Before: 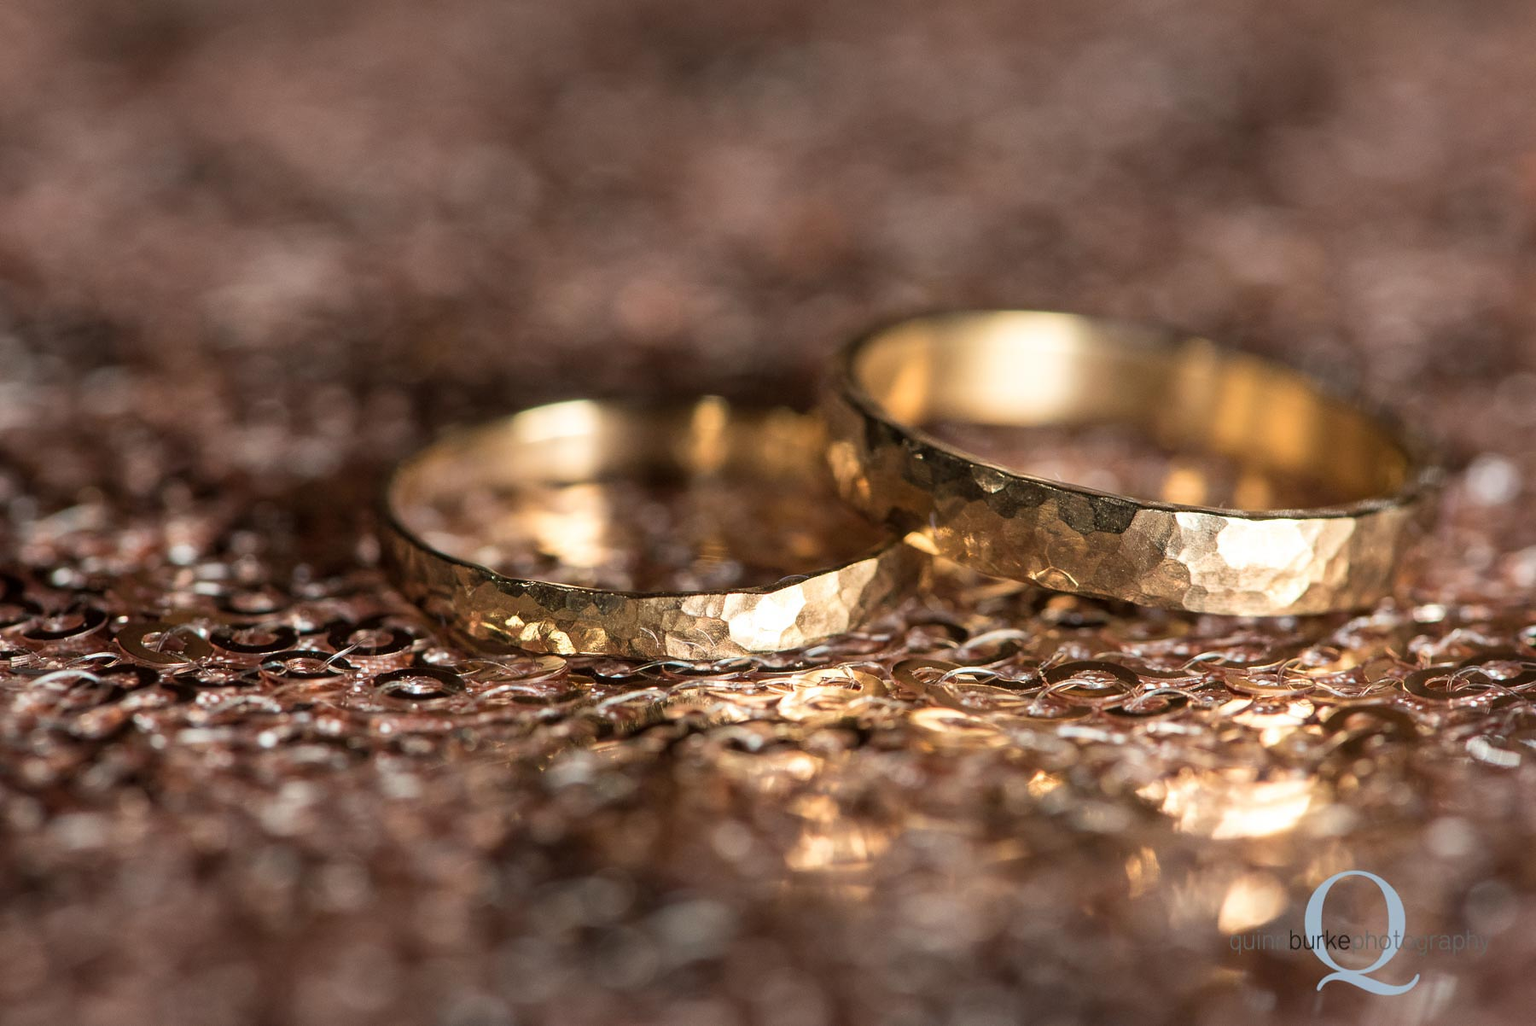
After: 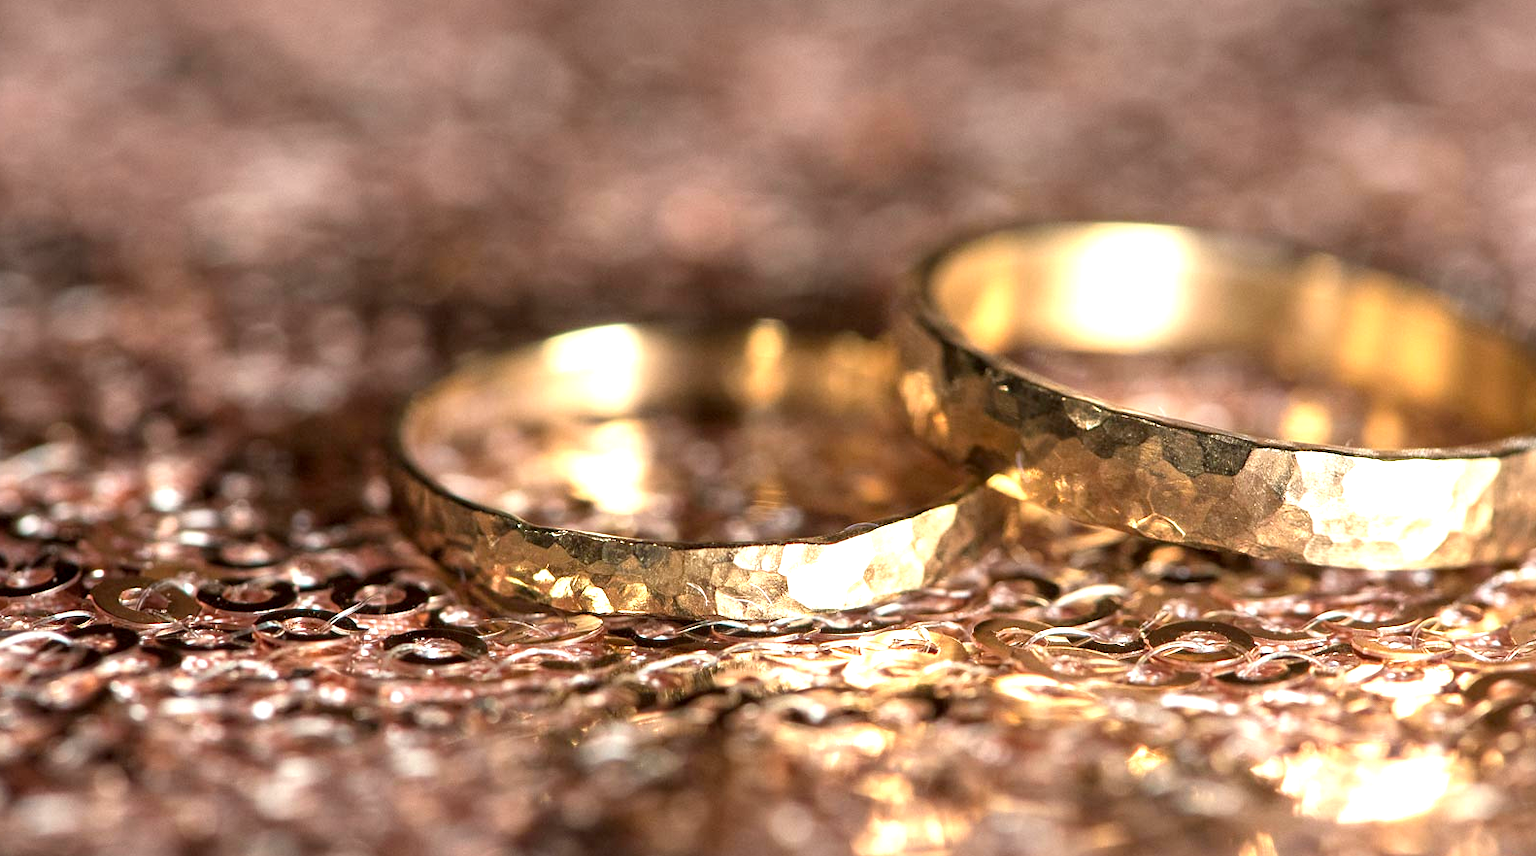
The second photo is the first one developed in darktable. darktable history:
crop and rotate: left 2.437%, top 11.276%, right 9.62%, bottom 15.324%
exposure: black level correction 0.001, exposure 1 EV, compensate highlight preservation false
